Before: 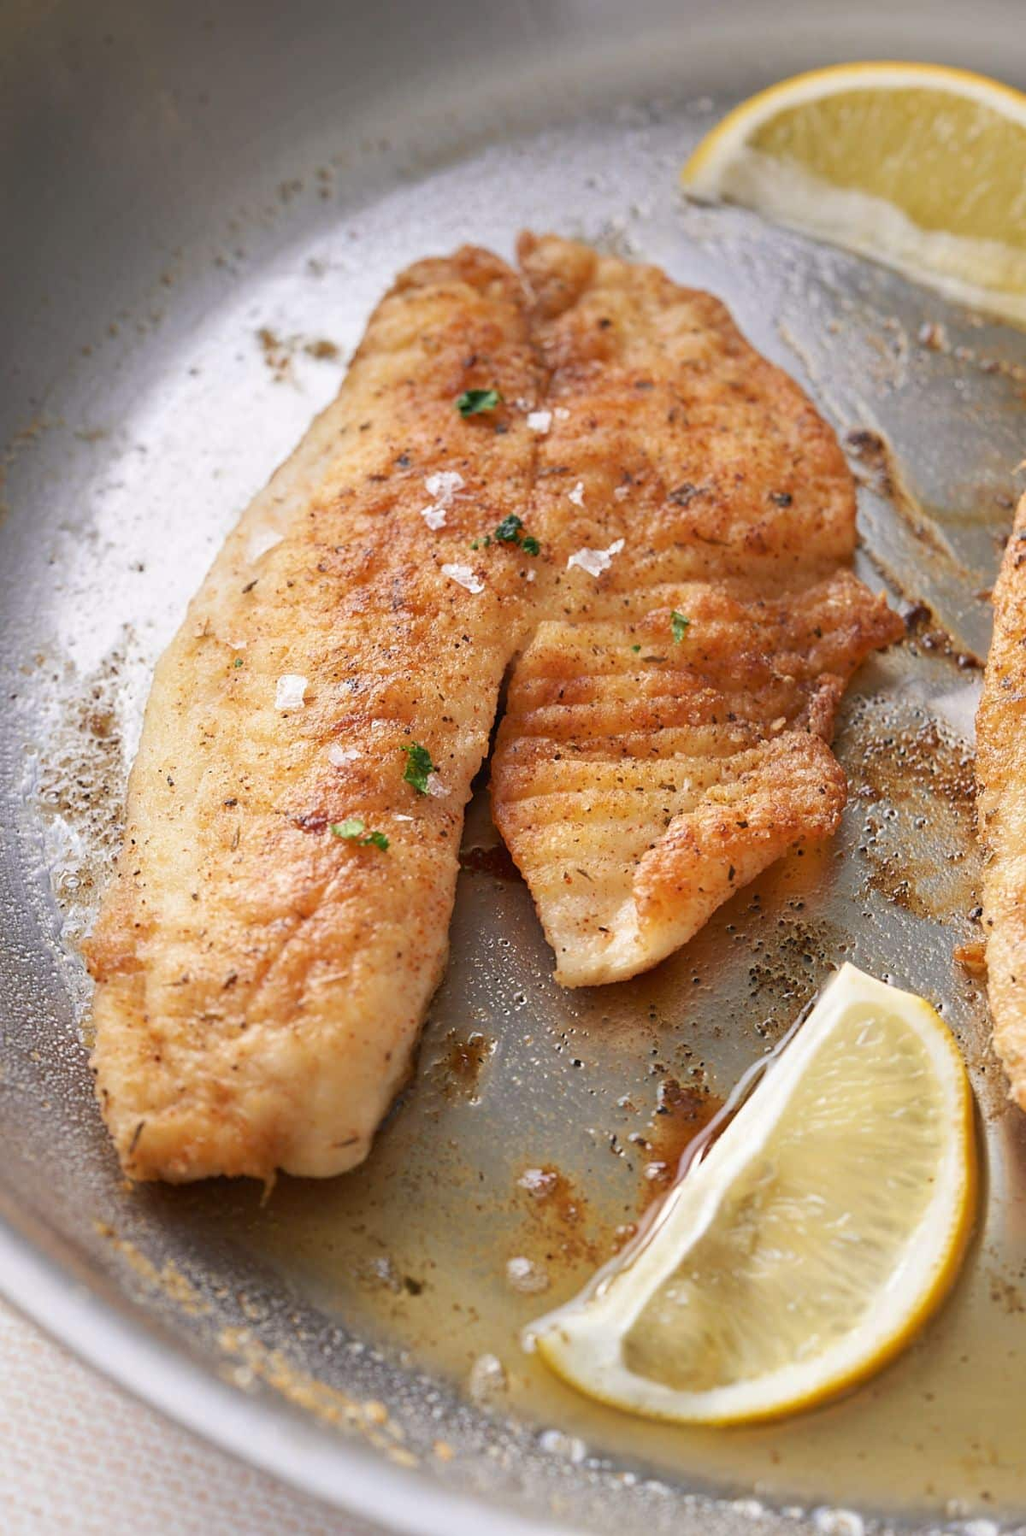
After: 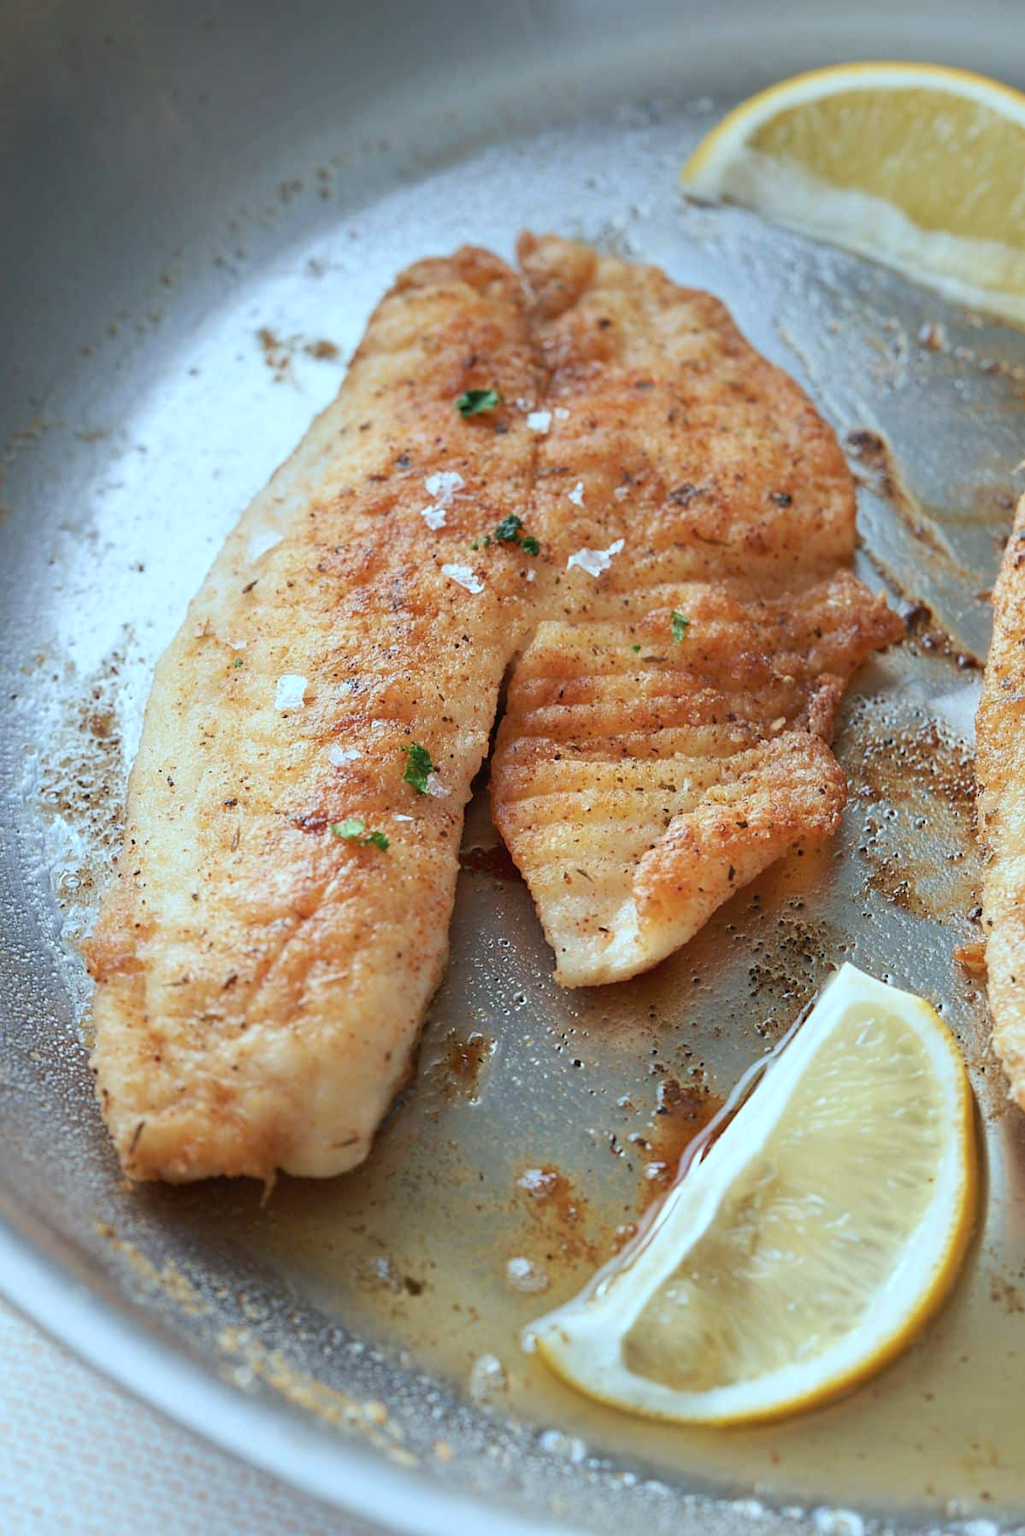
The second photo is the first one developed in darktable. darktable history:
color correction: highlights a* -12.16, highlights b* -15.81
